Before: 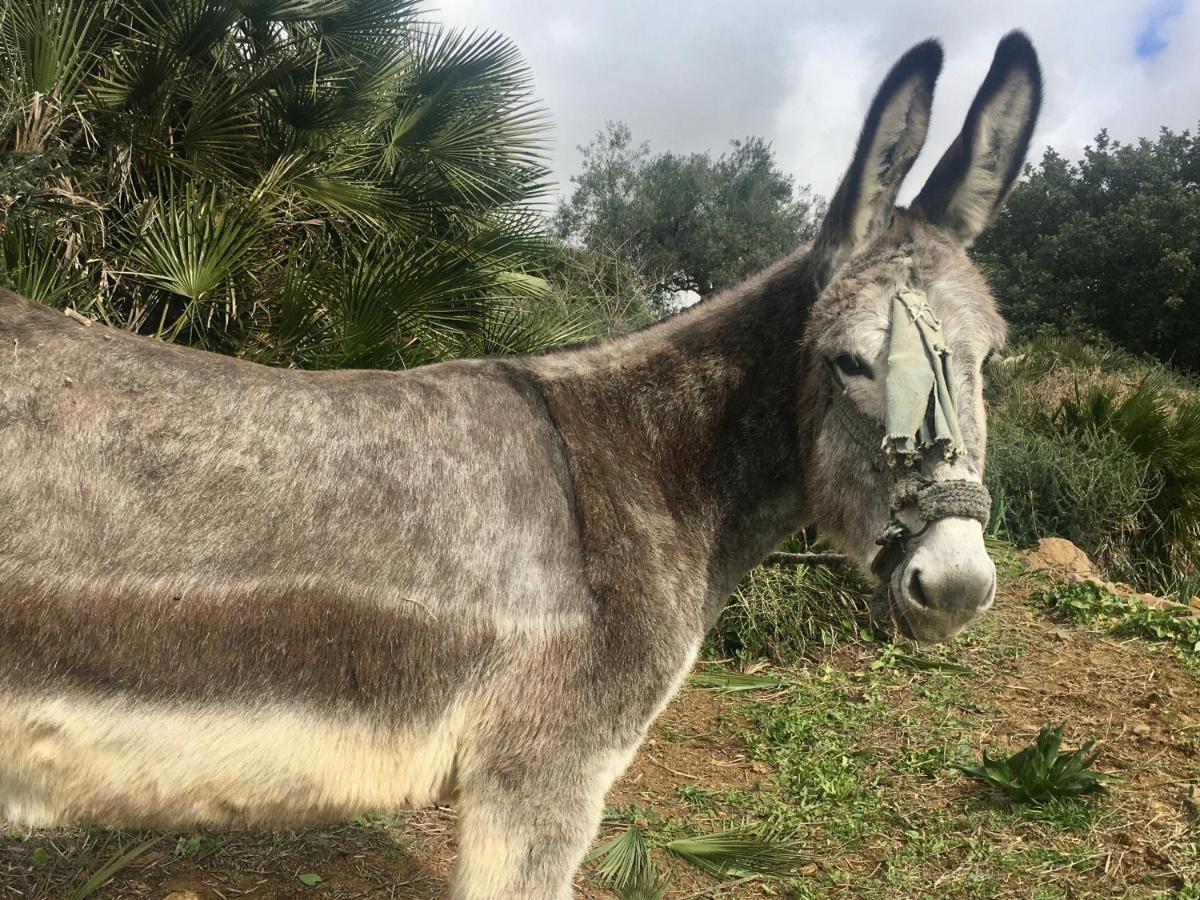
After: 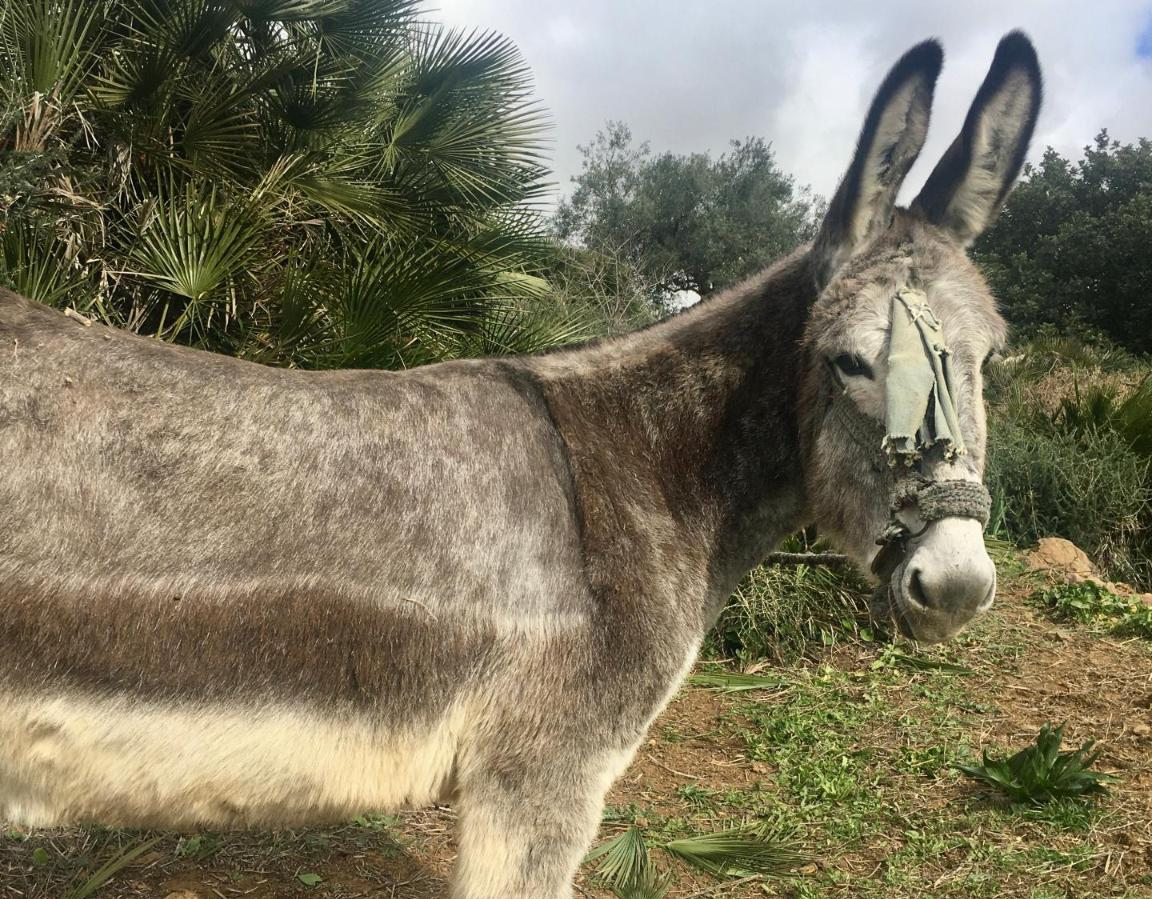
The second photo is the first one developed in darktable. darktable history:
crop: right 3.867%, bottom 0.05%
